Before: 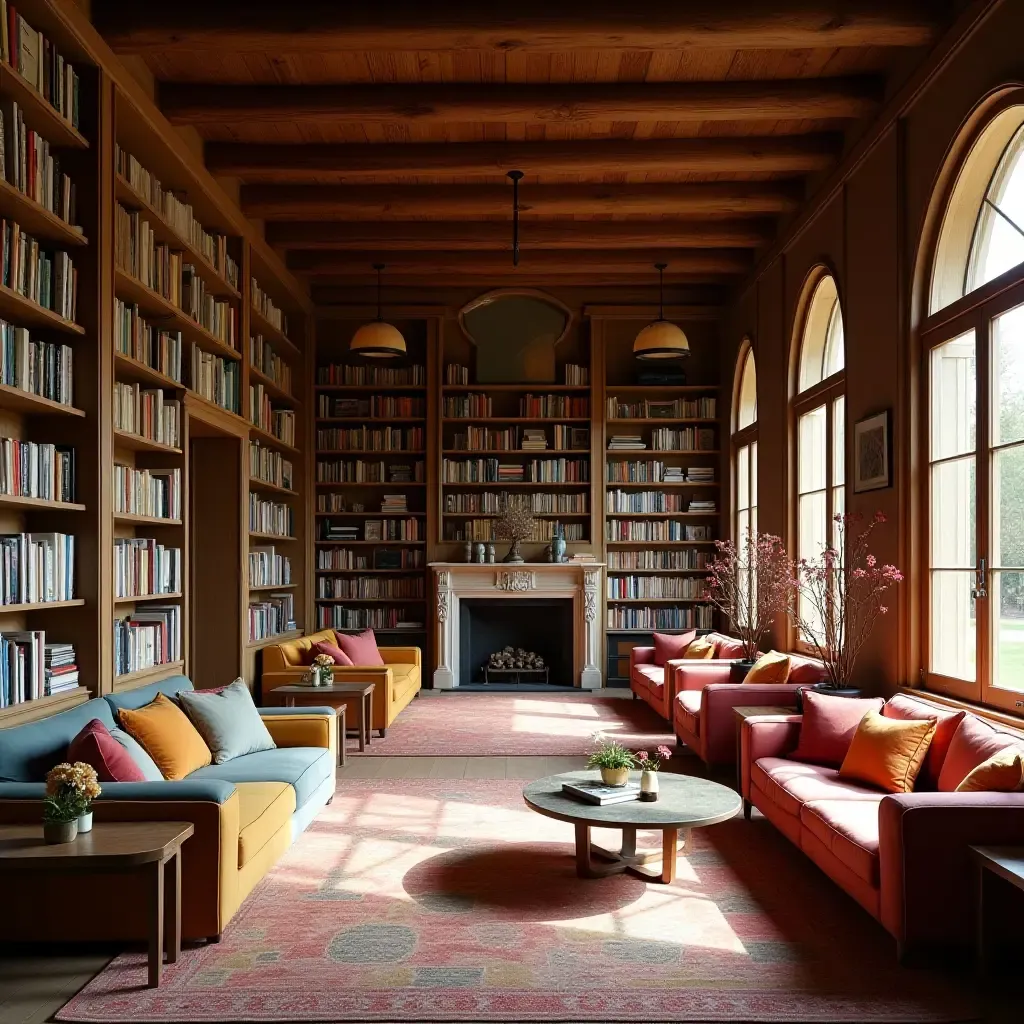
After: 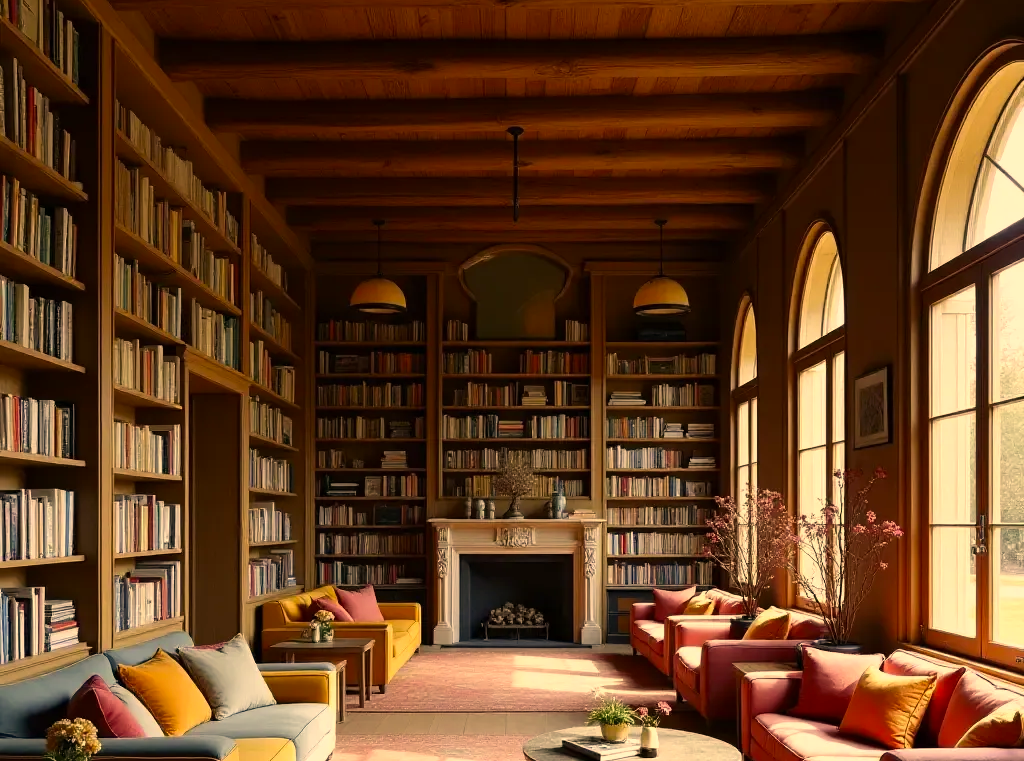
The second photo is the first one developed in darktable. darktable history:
crop: top 4.312%, bottom 21.298%
color correction: highlights a* 14.81, highlights b* 31.82
